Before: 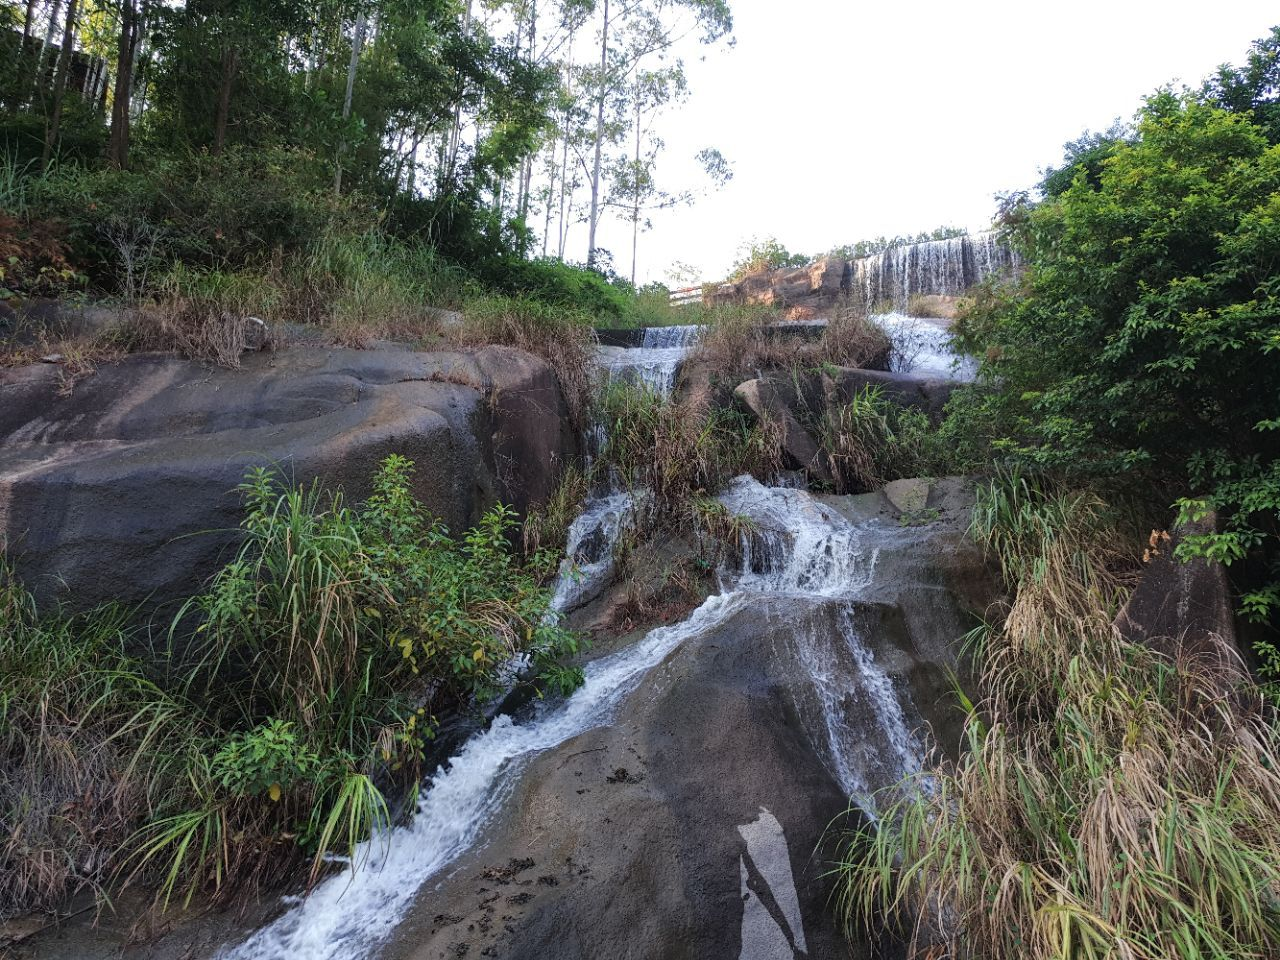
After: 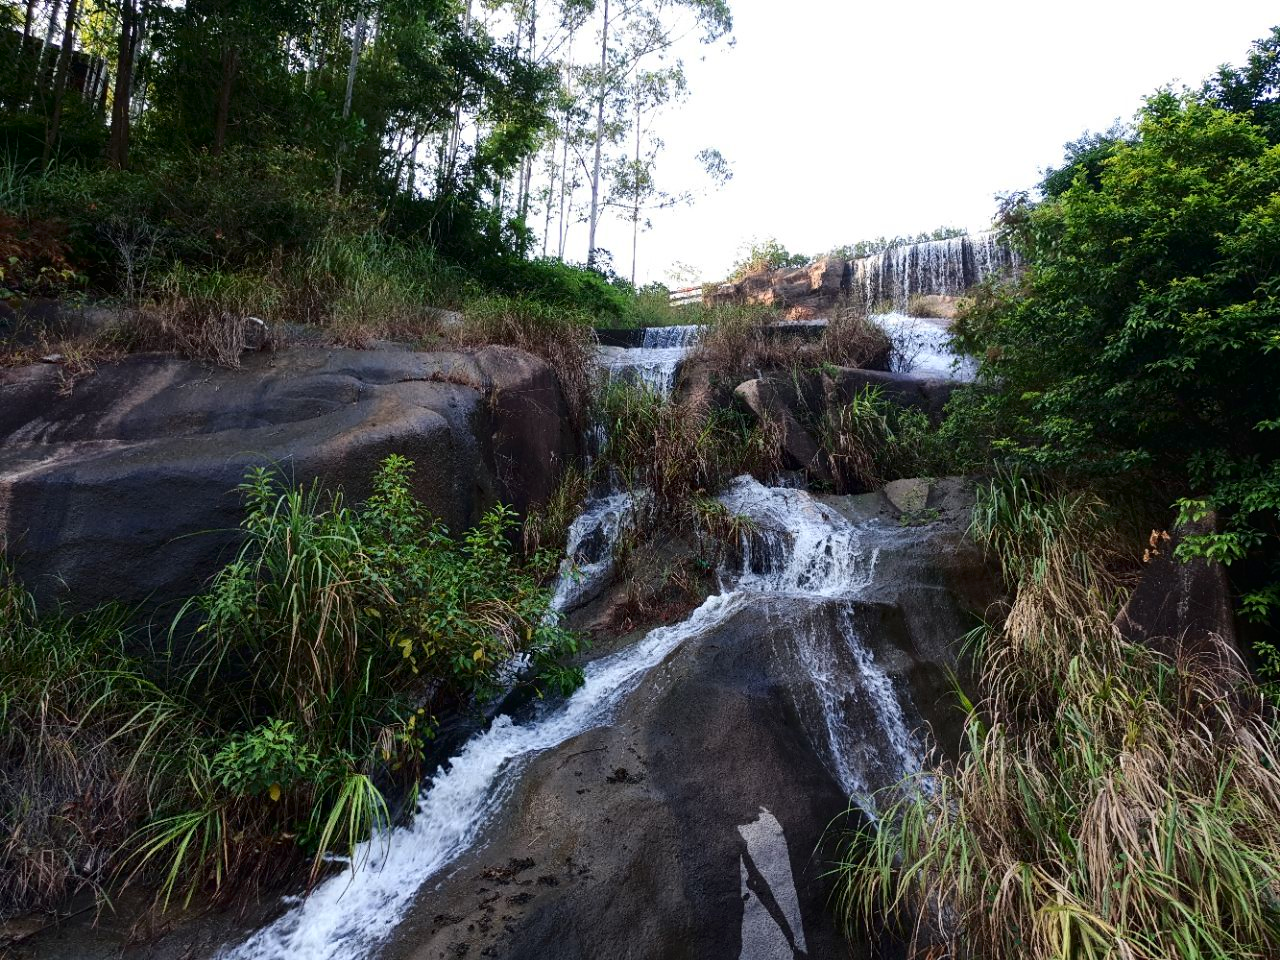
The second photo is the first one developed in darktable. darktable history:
contrast brightness saturation: contrast 0.2, brightness -0.11, saturation 0.1
tone equalizer: on, module defaults
